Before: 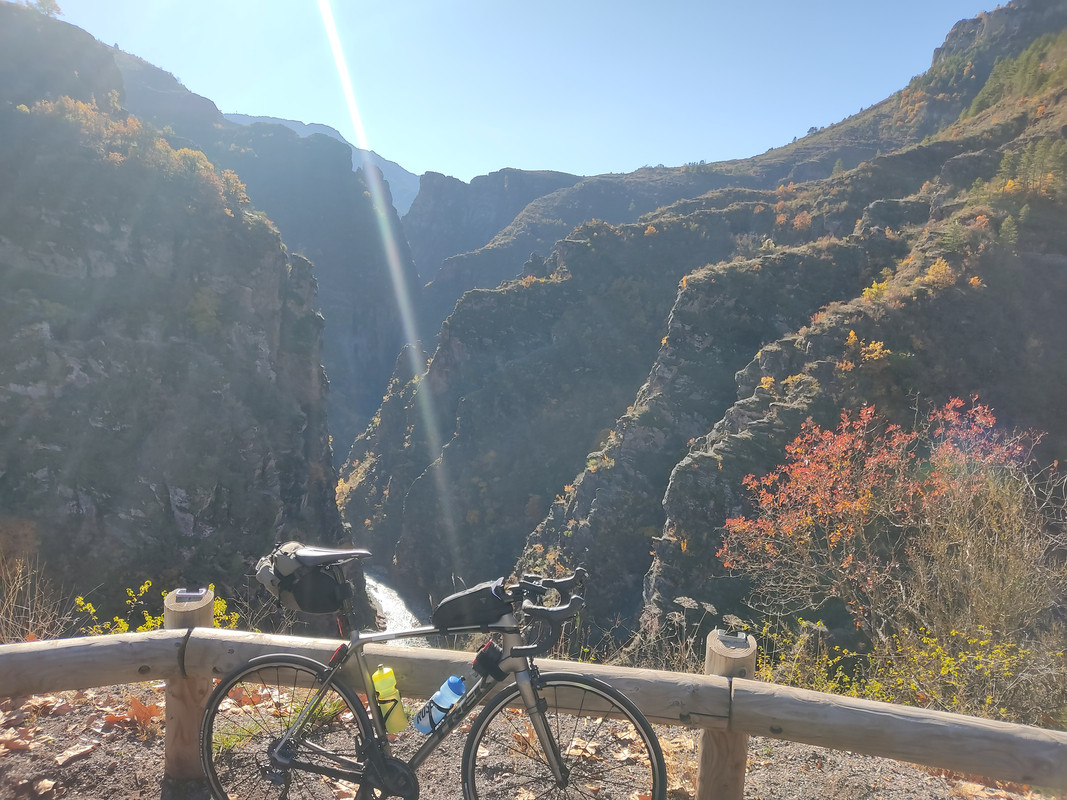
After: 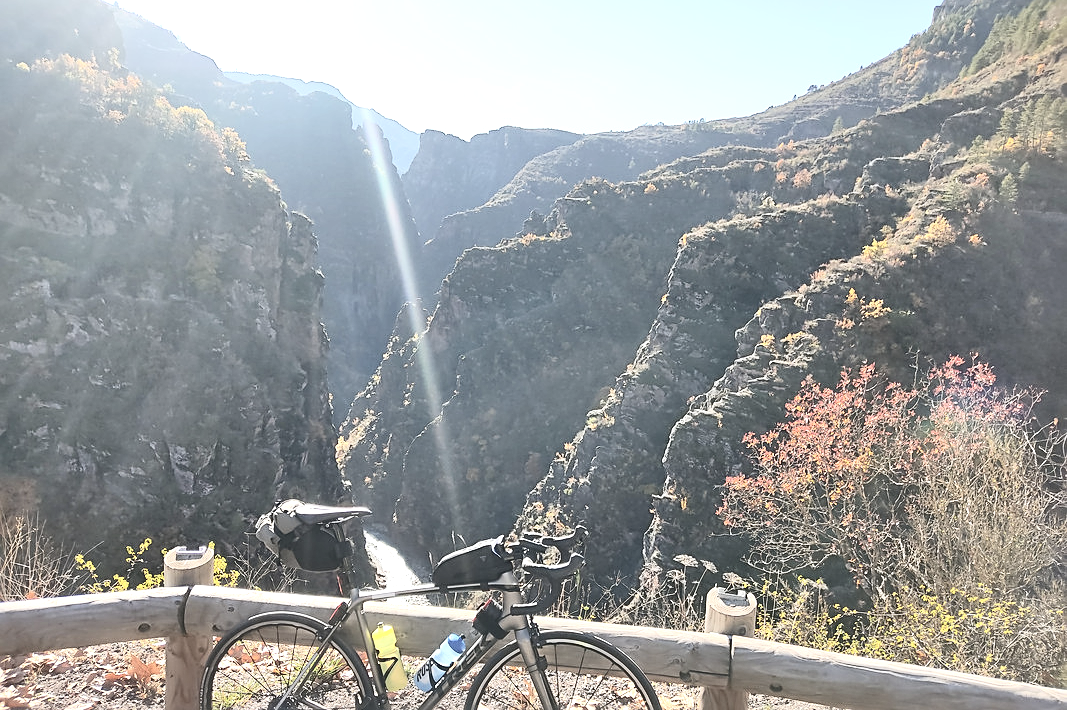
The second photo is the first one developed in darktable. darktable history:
crop and rotate: top 5.49%, bottom 5.636%
exposure: black level correction 0, exposure 0.7 EV, compensate highlight preservation false
contrast brightness saturation: contrast 0.25, saturation -0.32
sharpen: on, module defaults
